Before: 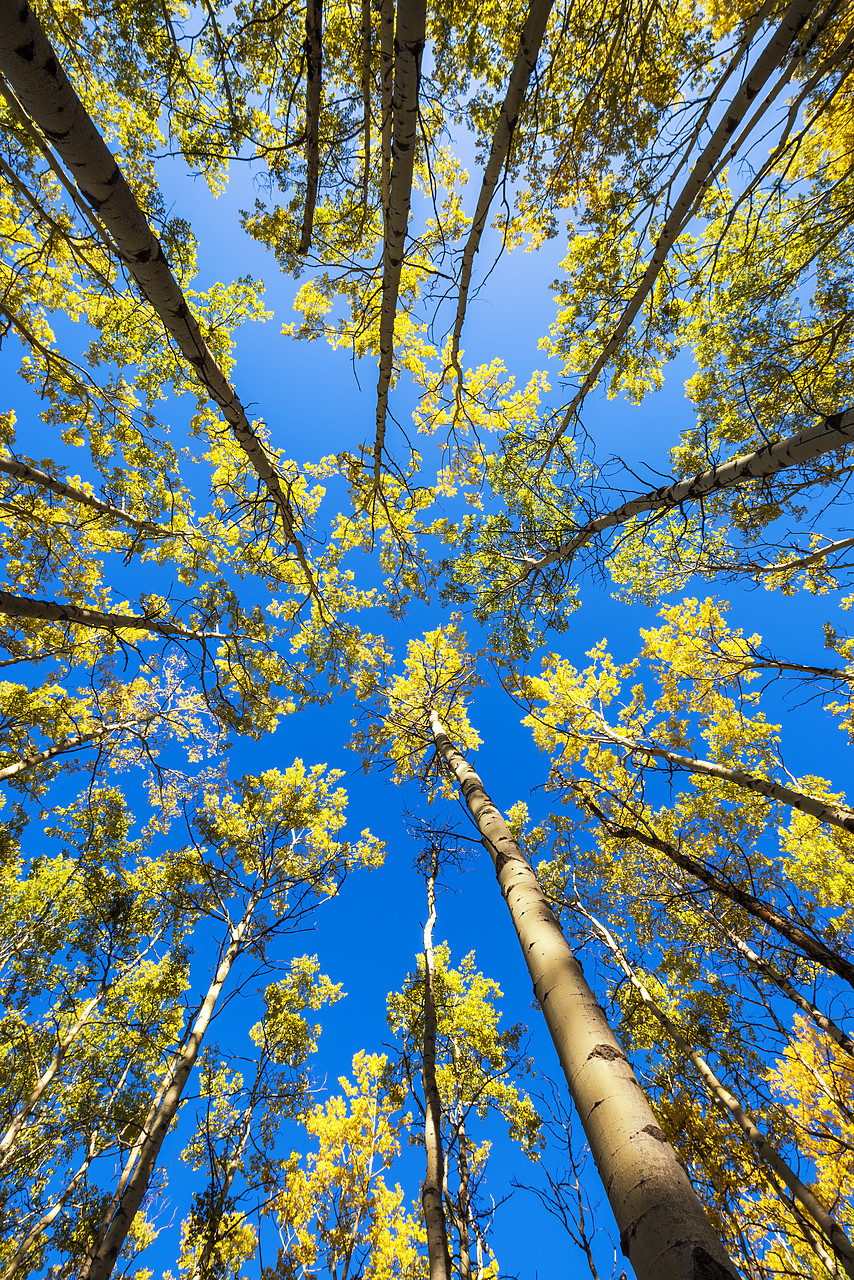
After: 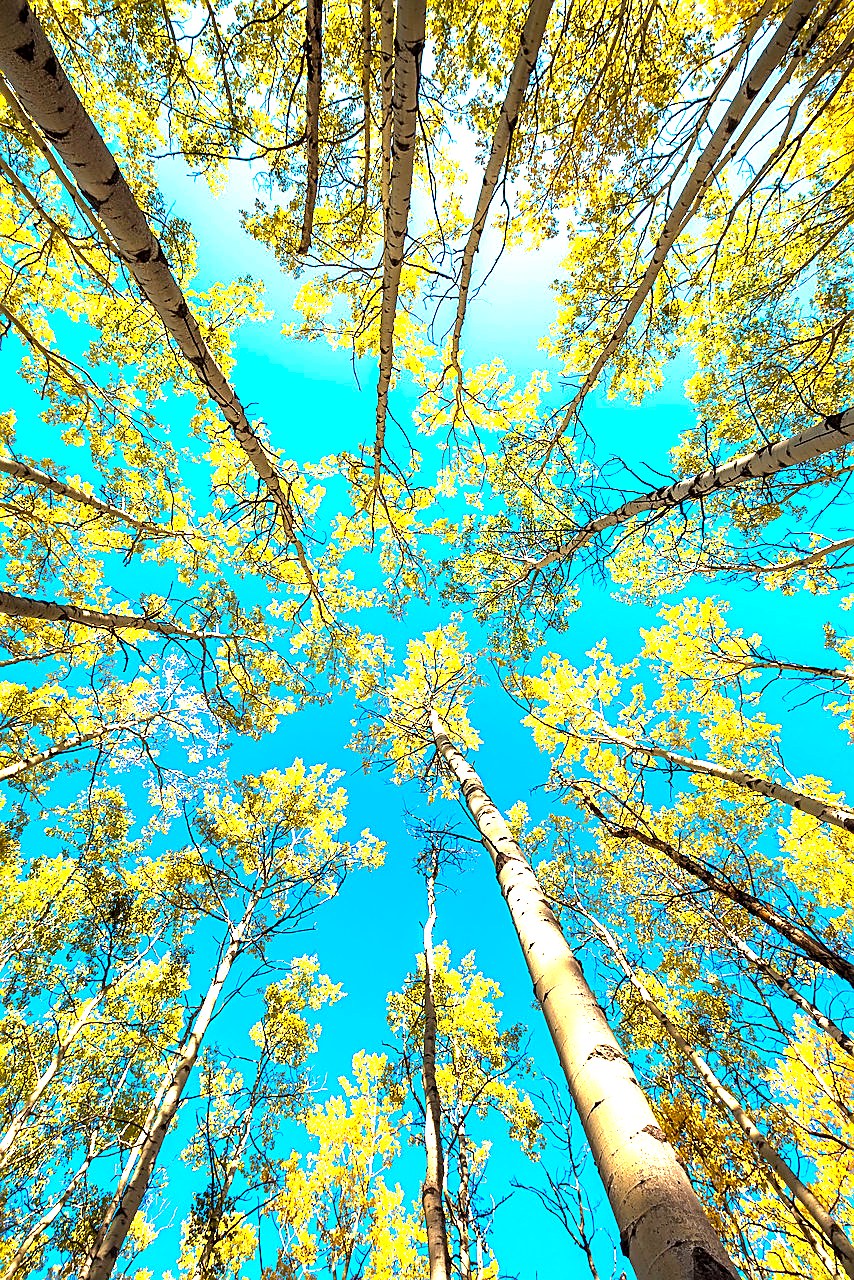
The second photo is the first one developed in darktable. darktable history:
exposure: exposure 1.988 EV, compensate highlight preservation false
sharpen: on, module defaults
